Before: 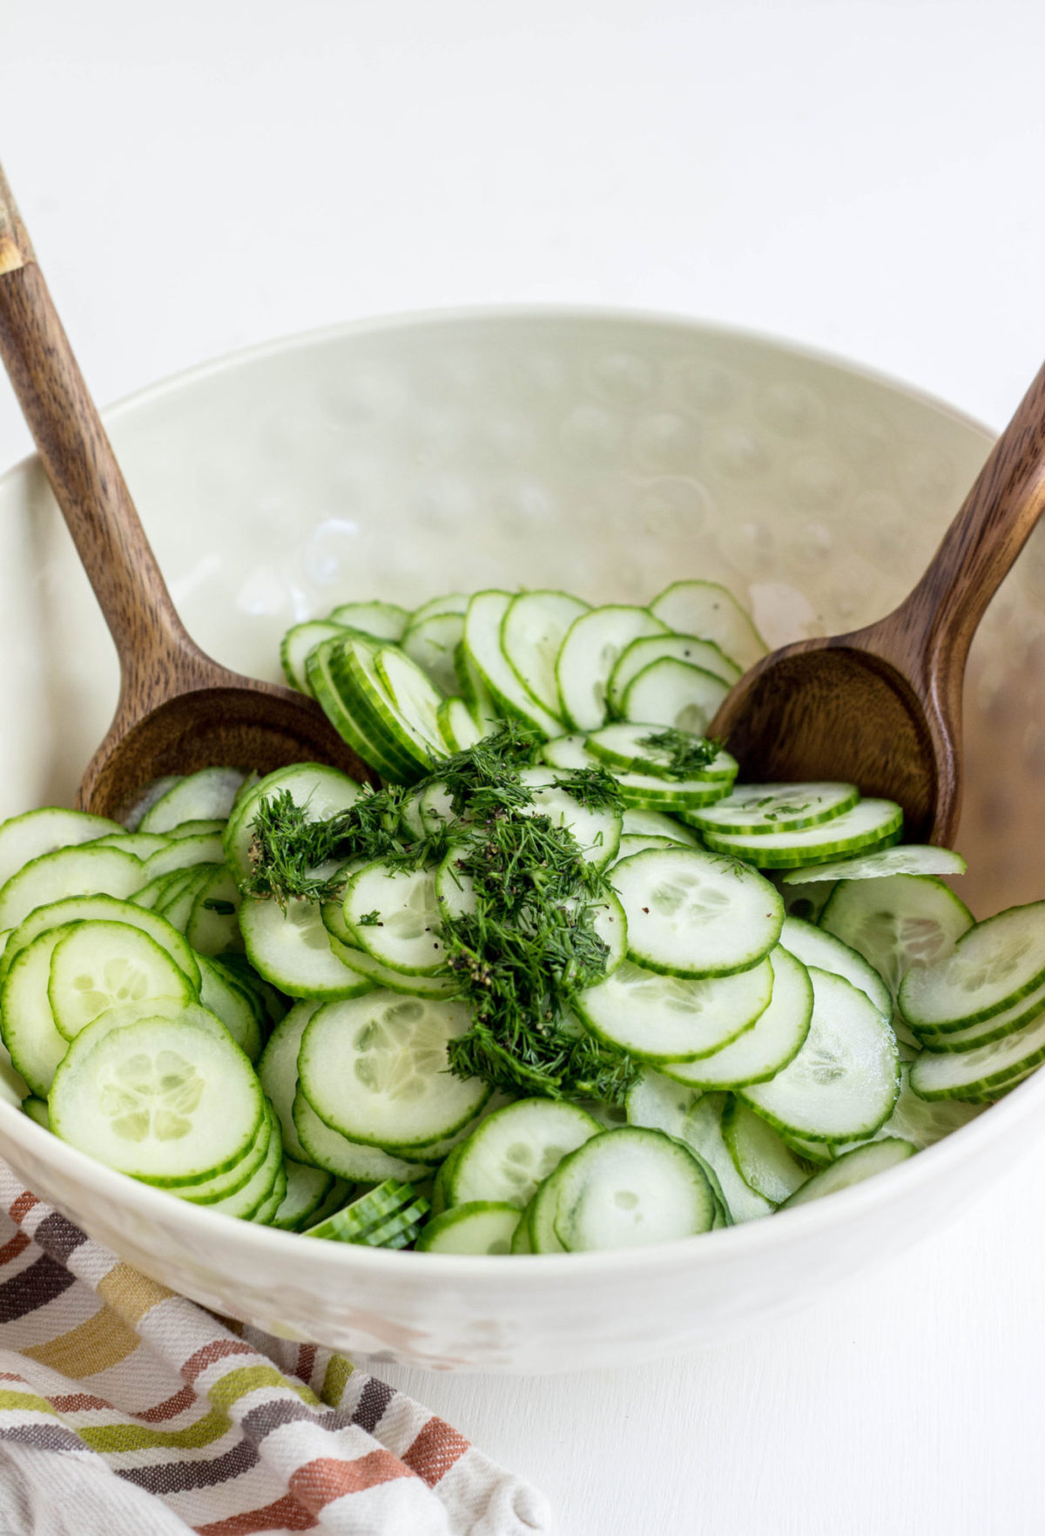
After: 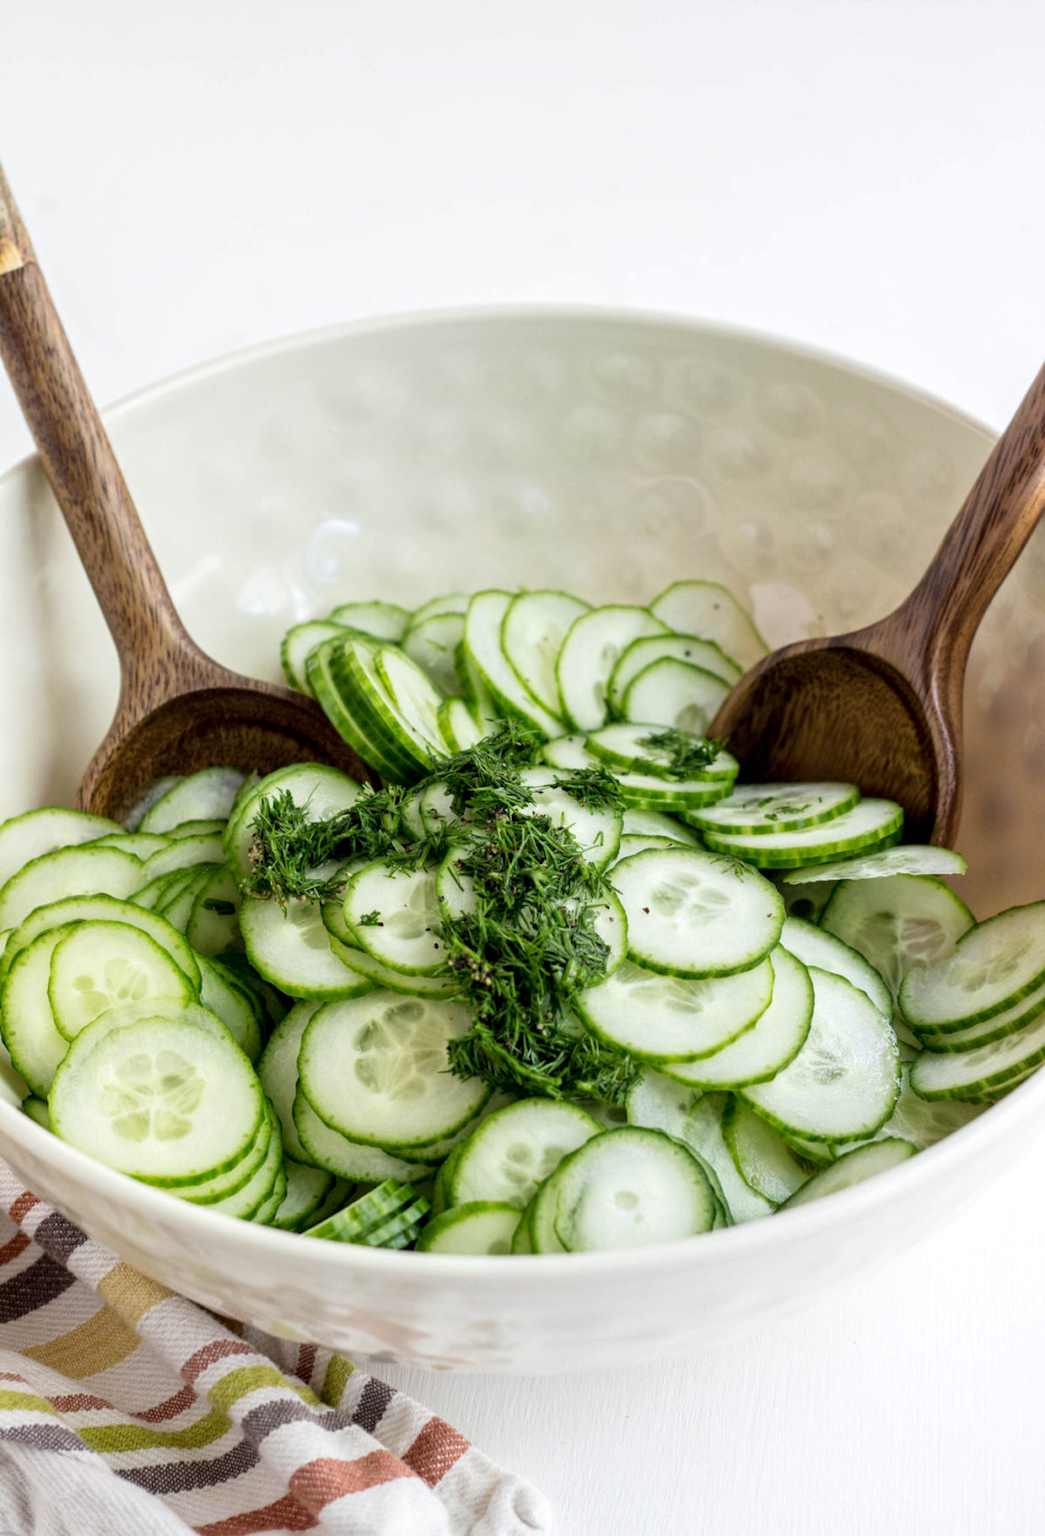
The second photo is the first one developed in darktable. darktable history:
local contrast: highlights 106%, shadows 99%, detail 119%, midtone range 0.2
